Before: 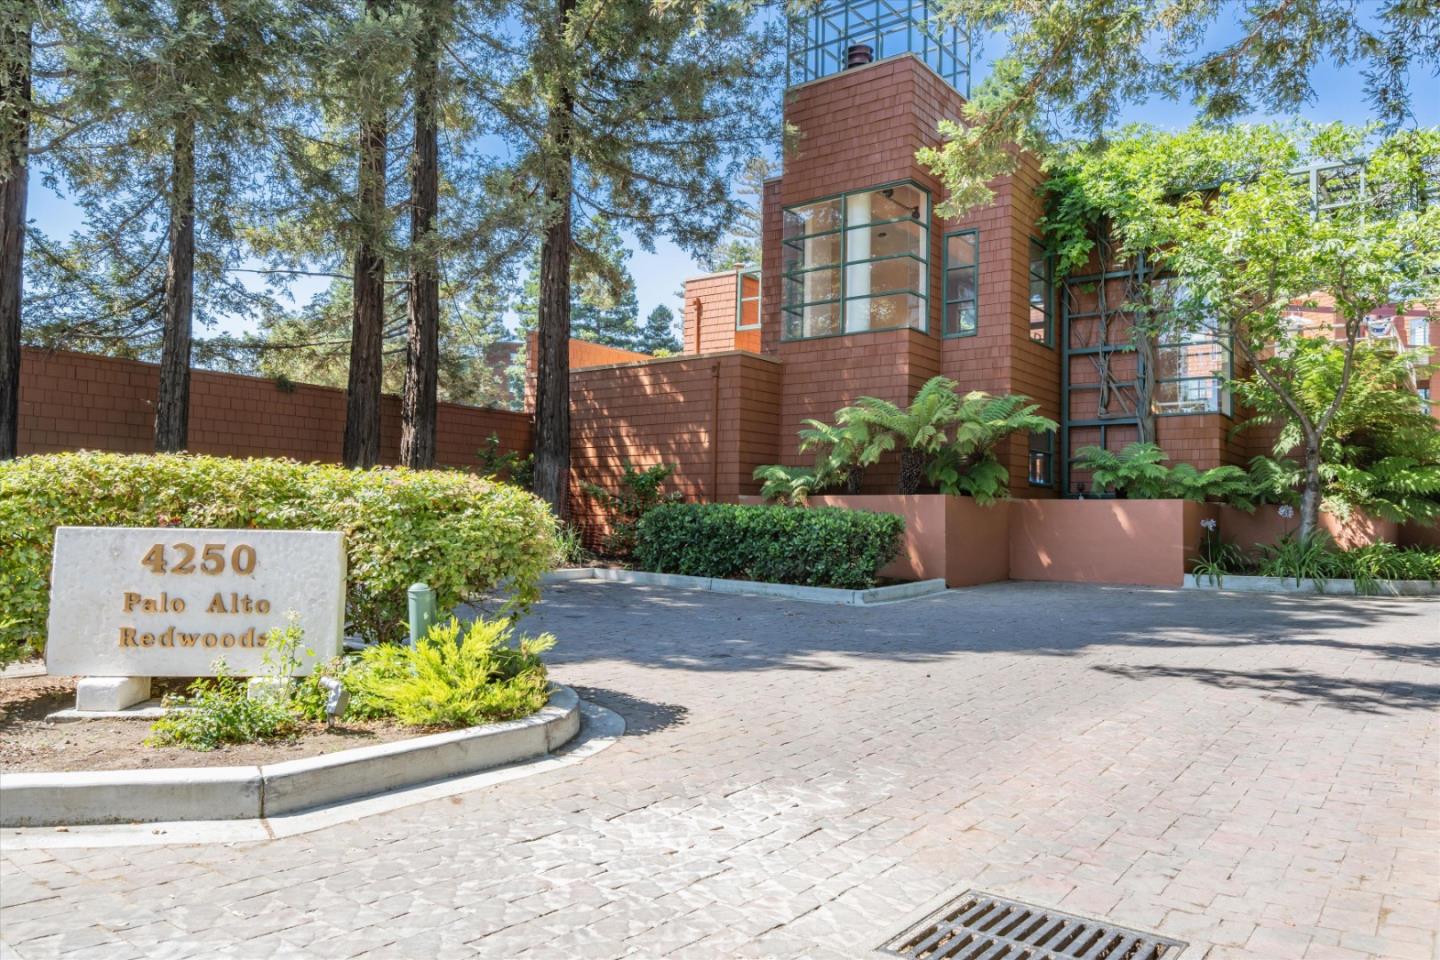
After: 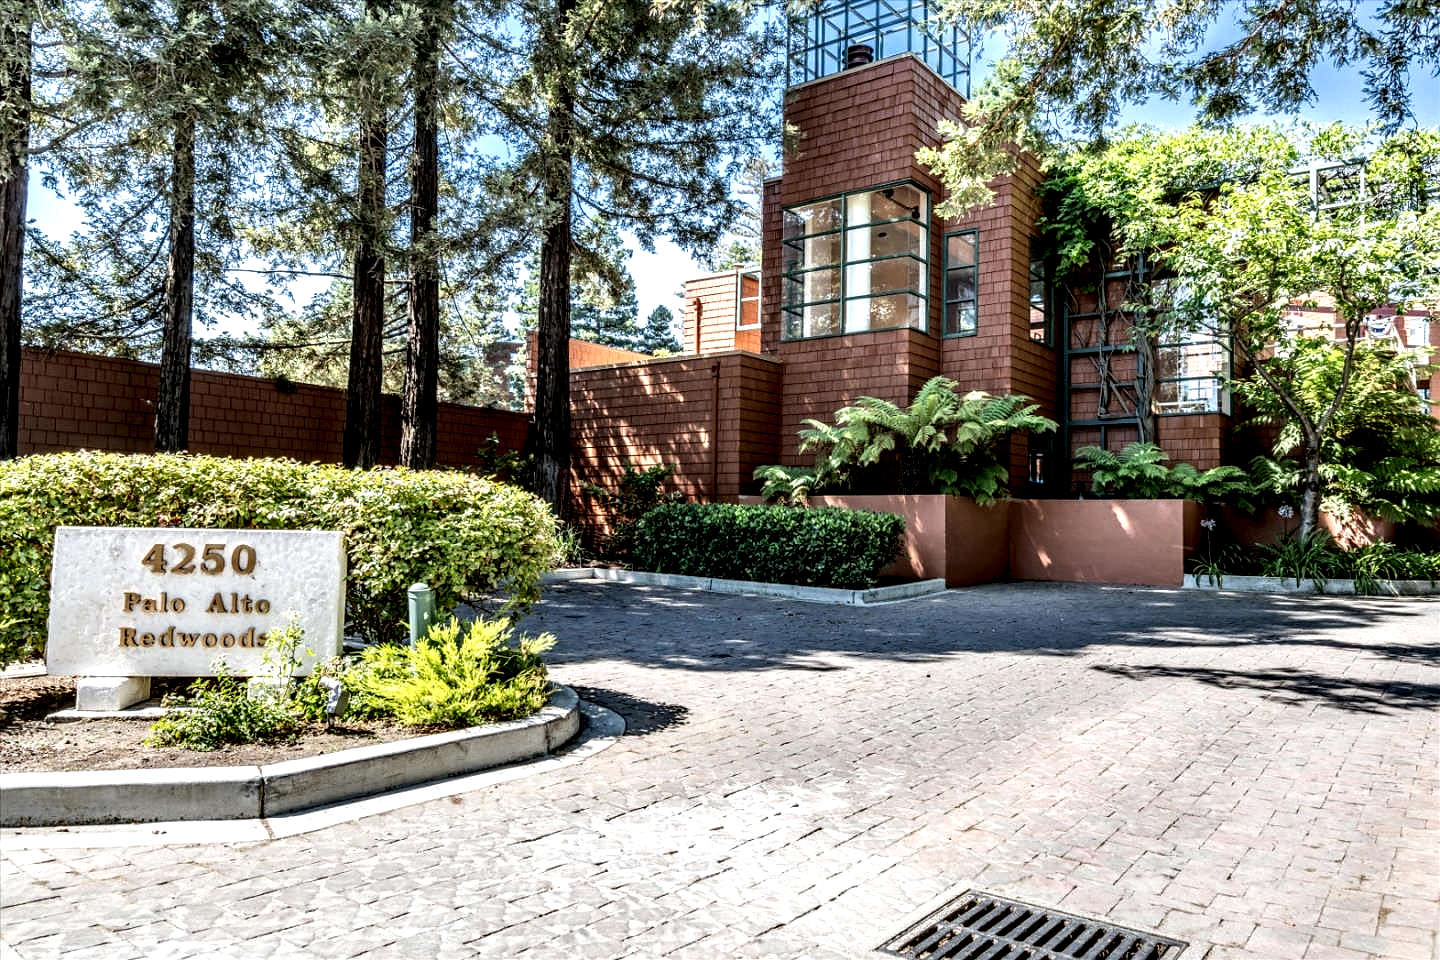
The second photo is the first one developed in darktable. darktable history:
local contrast: shadows 185%, detail 225%
sharpen: radius 1
